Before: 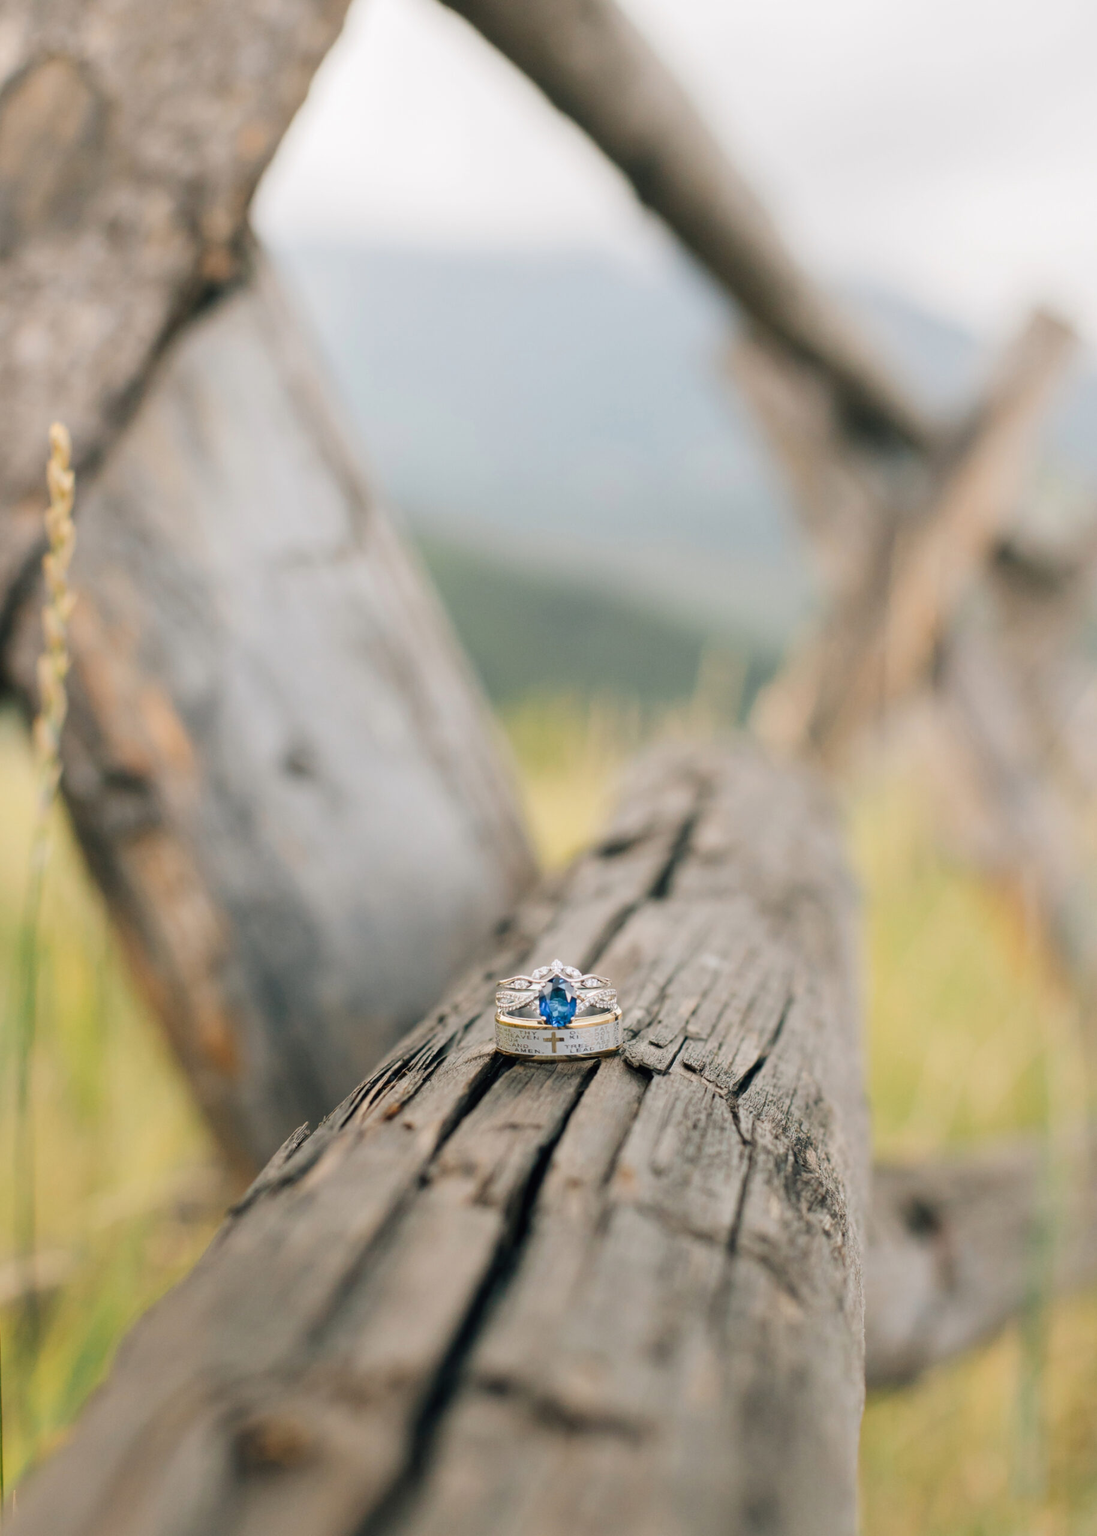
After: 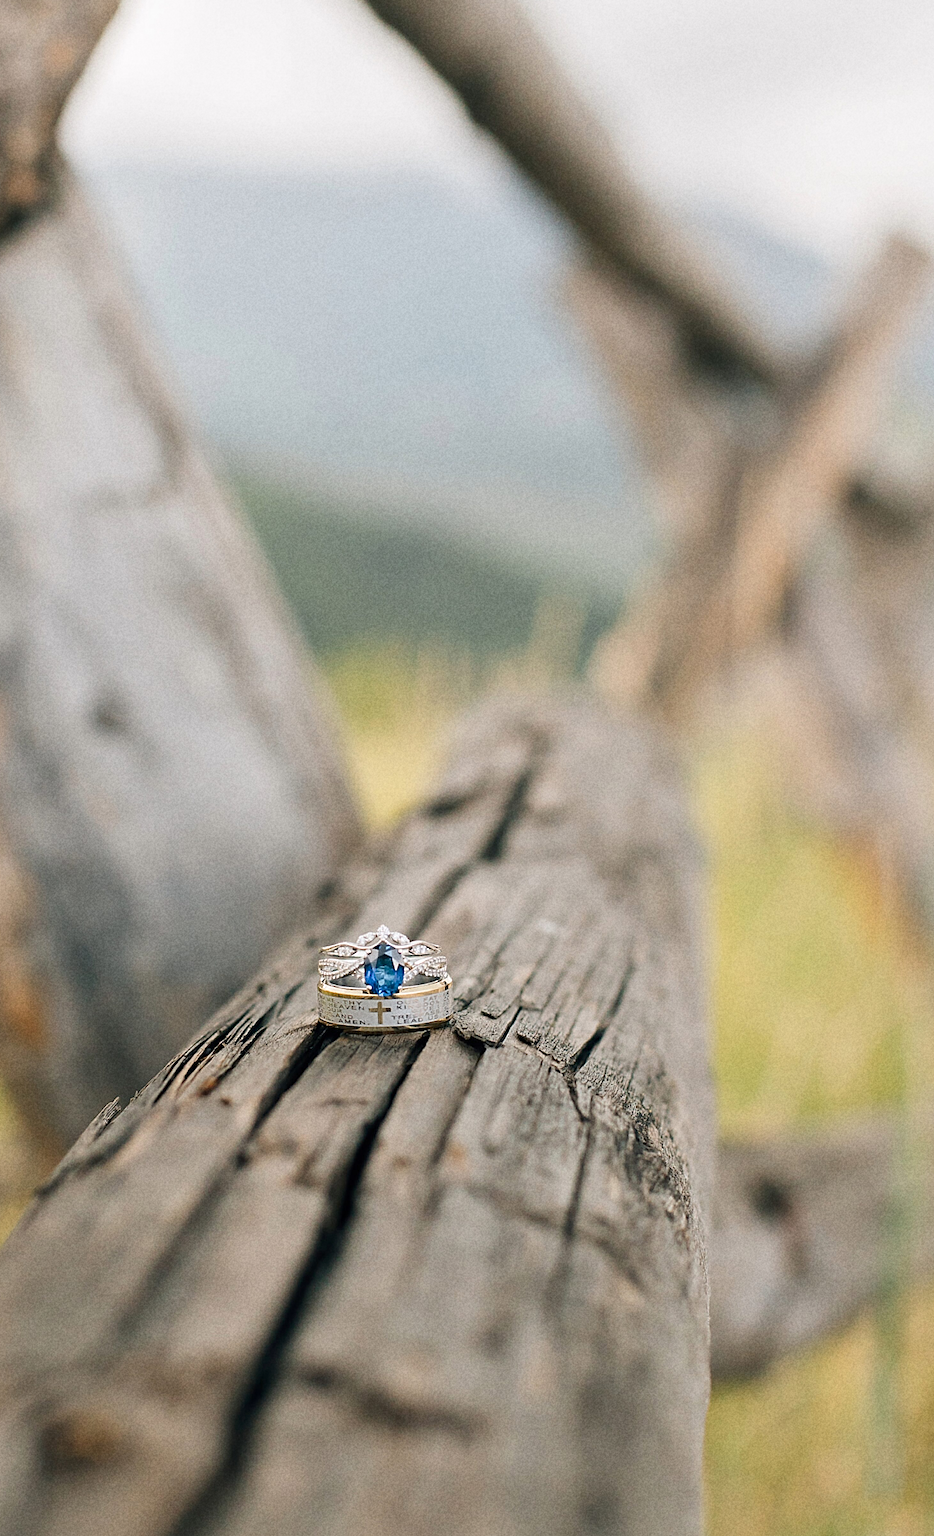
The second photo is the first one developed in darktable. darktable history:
crop and rotate: left 17.959%, top 5.771%, right 1.742%
local contrast: mode bilateral grid, contrast 20, coarseness 50, detail 120%, midtone range 0.2
sharpen: radius 1.4, amount 1.25, threshold 0.7
grain: coarseness 22.88 ISO
